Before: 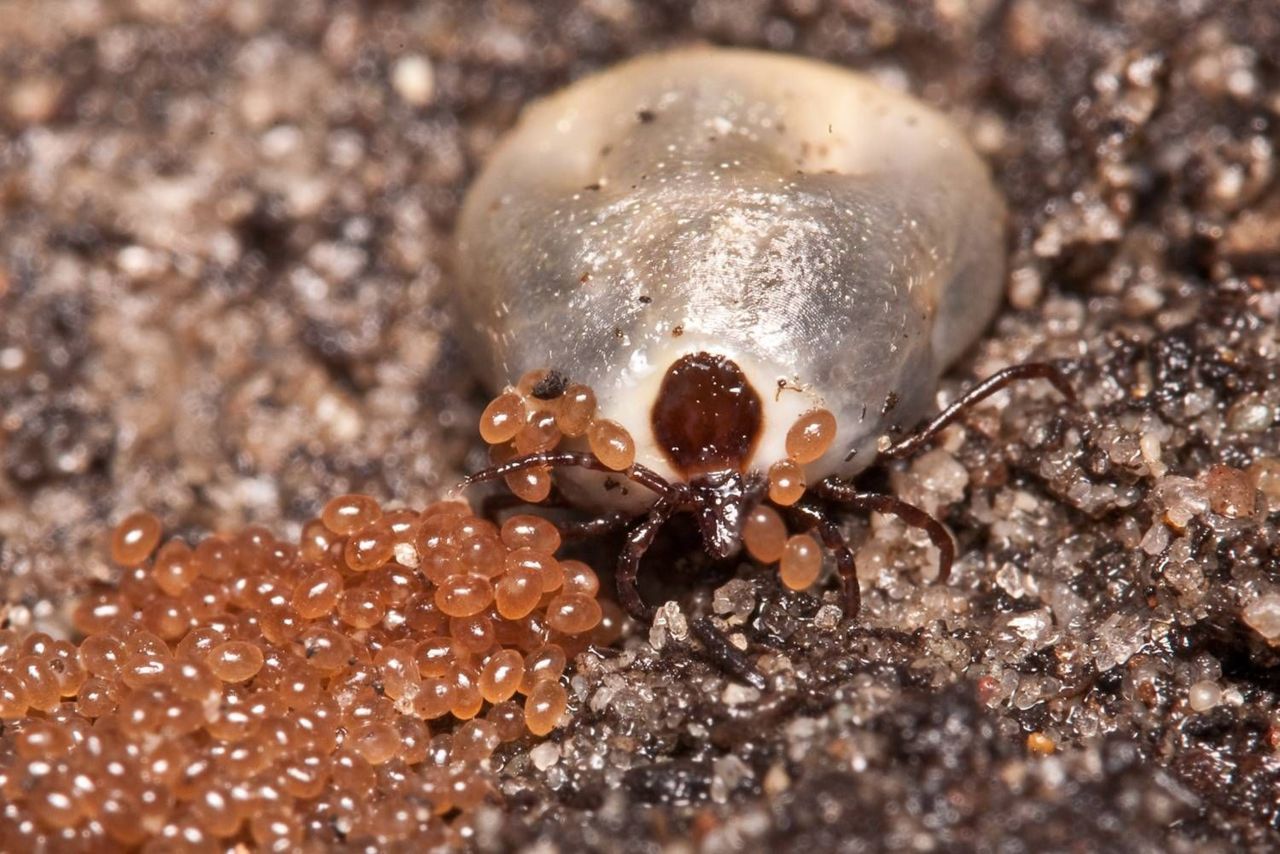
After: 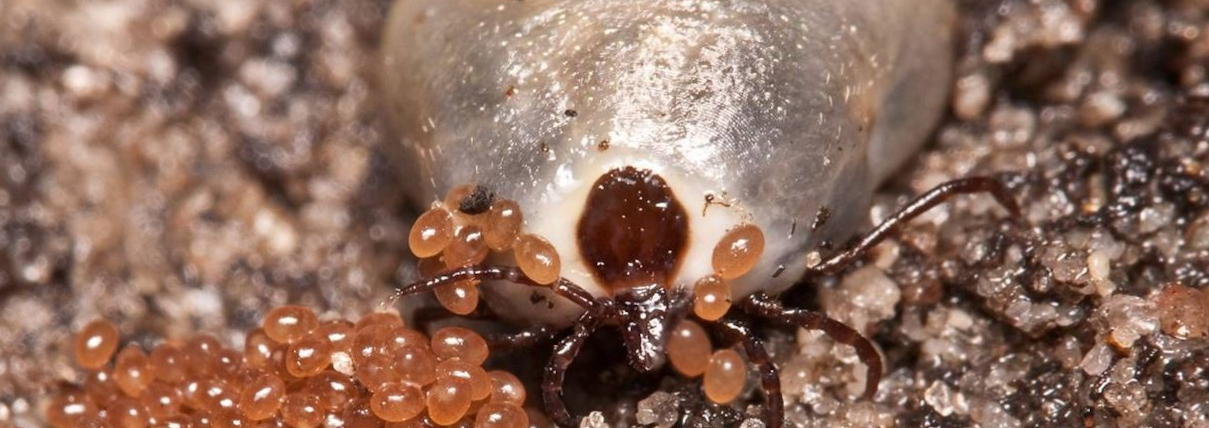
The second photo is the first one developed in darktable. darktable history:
crop and rotate: top 23.043%, bottom 23.437%
rotate and perspective: rotation 0.062°, lens shift (vertical) 0.115, lens shift (horizontal) -0.133, crop left 0.047, crop right 0.94, crop top 0.061, crop bottom 0.94
